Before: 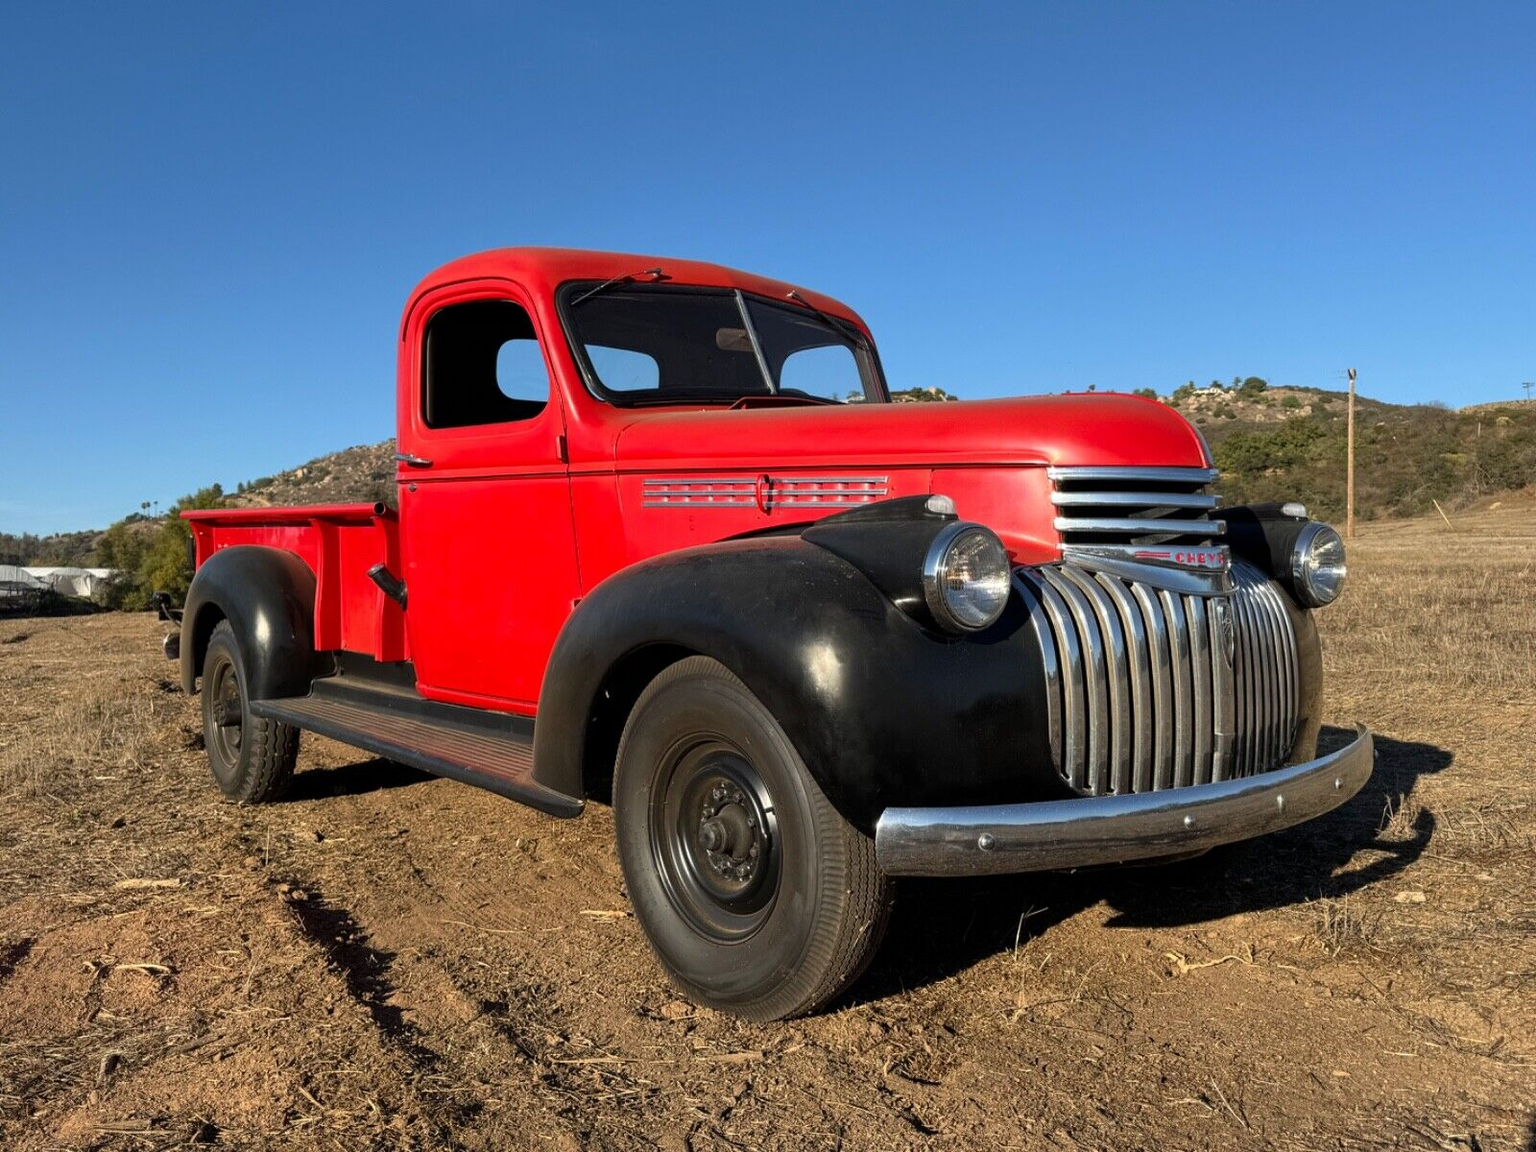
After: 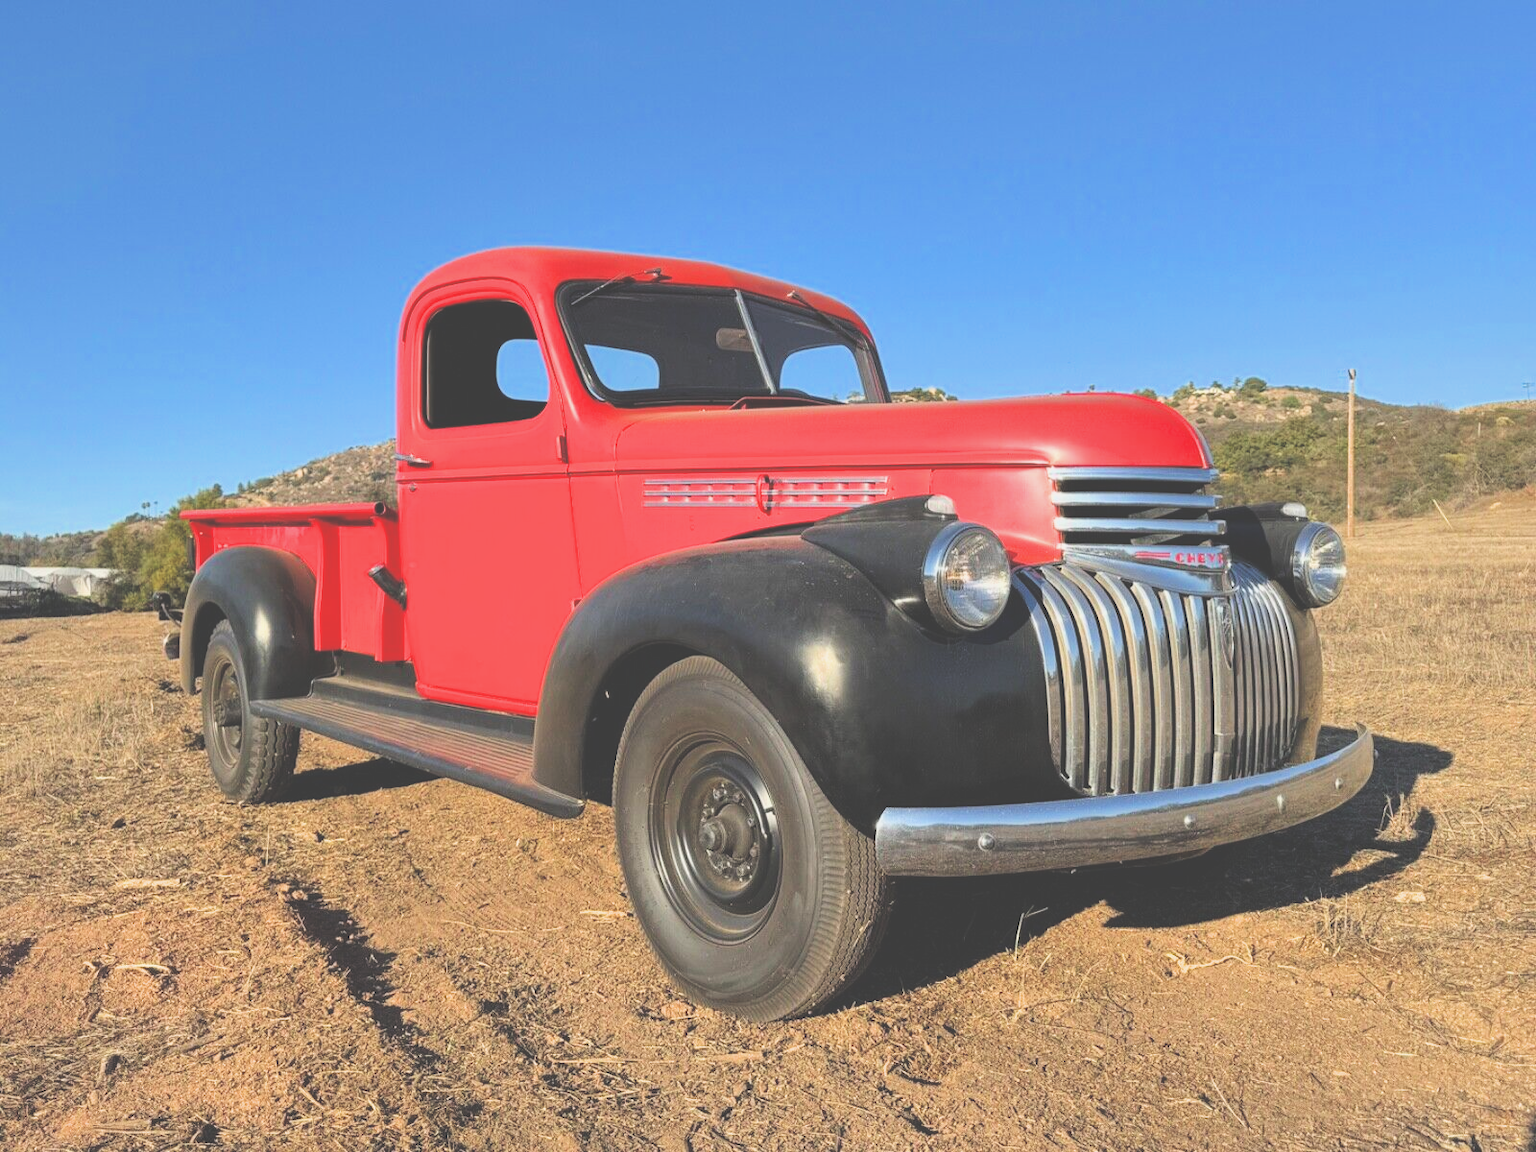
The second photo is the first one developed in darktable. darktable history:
exposure: black level correction -0.023, exposure 1.397 EV, compensate highlight preservation false
filmic rgb: black relative exposure -7.65 EV, white relative exposure 4.56 EV, hardness 3.61, color science v6 (2022)
shadows and highlights: shadows -20, white point adjustment -2, highlights -35
